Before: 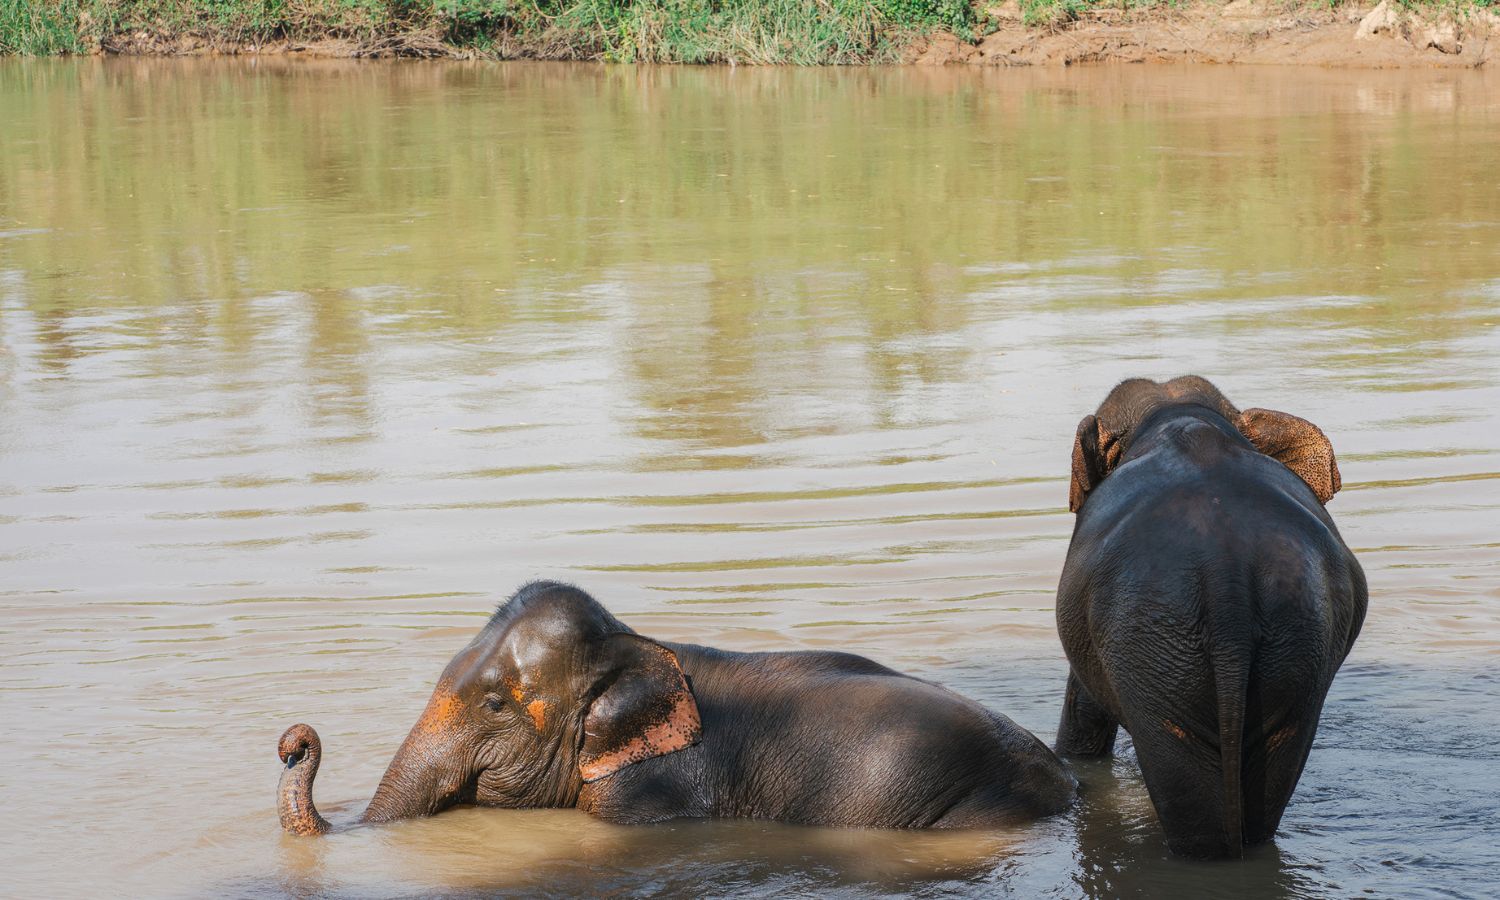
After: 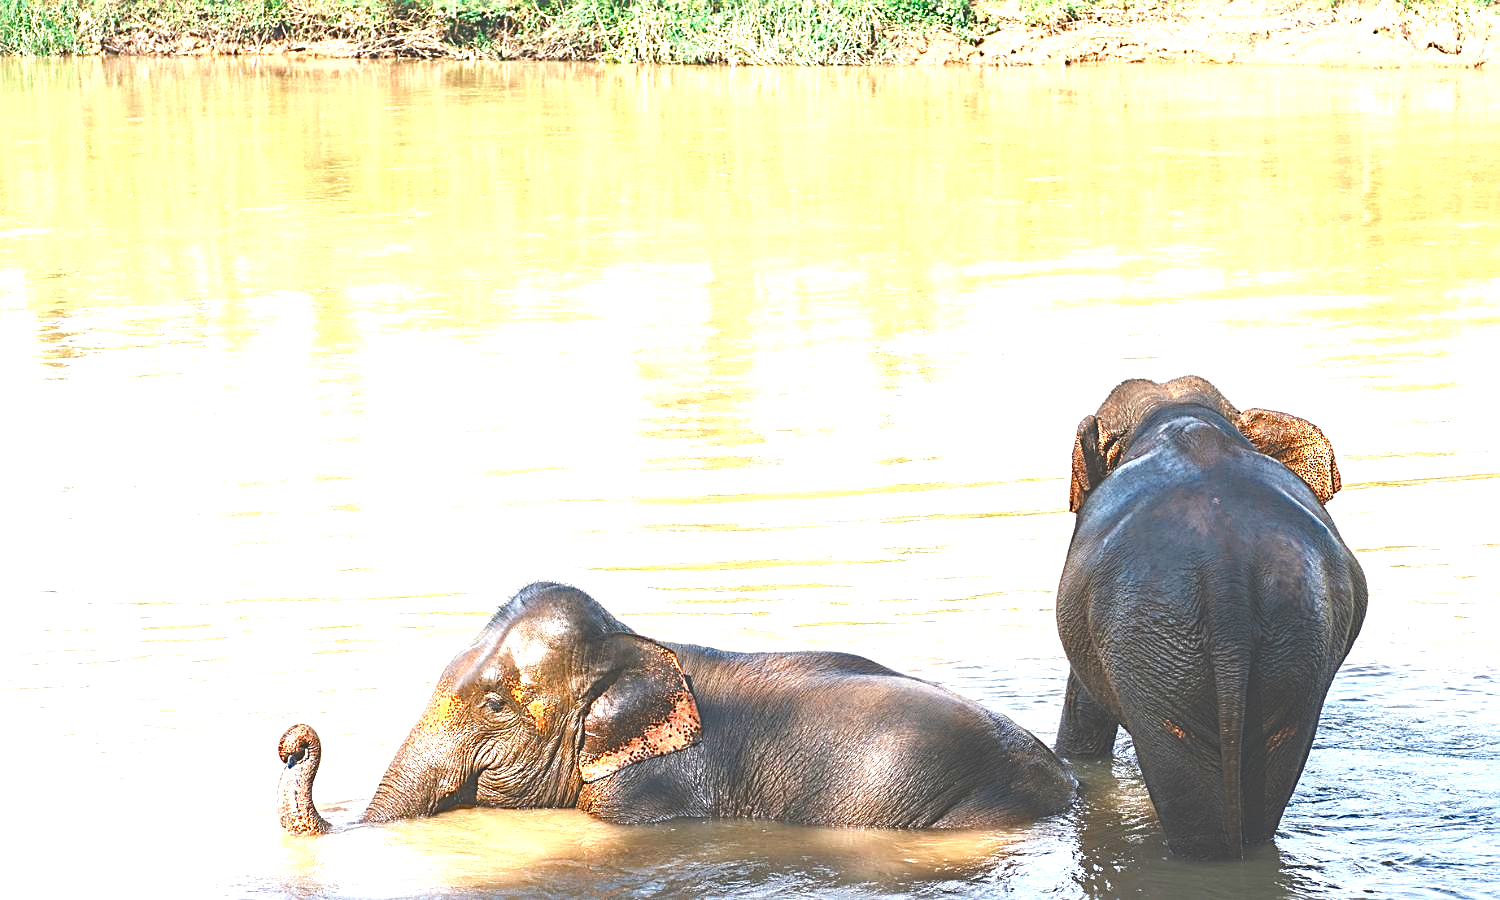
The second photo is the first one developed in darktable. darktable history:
contrast brightness saturation: saturation 0.133
sharpen: radius 2.583, amount 0.687
color balance rgb: global offset › luminance -0.413%, perceptual saturation grading › global saturation 20%, perceptual saturation grading › highlights -25.276%, perceptual saturation grading › shadows 49.551%, global vibrance 6.716%, contrast 13.073%, saturation formula JzAzBz (2021)
exposure: black level correction -0.023, exposure 1.395 EV, compensate highlight preservation false
